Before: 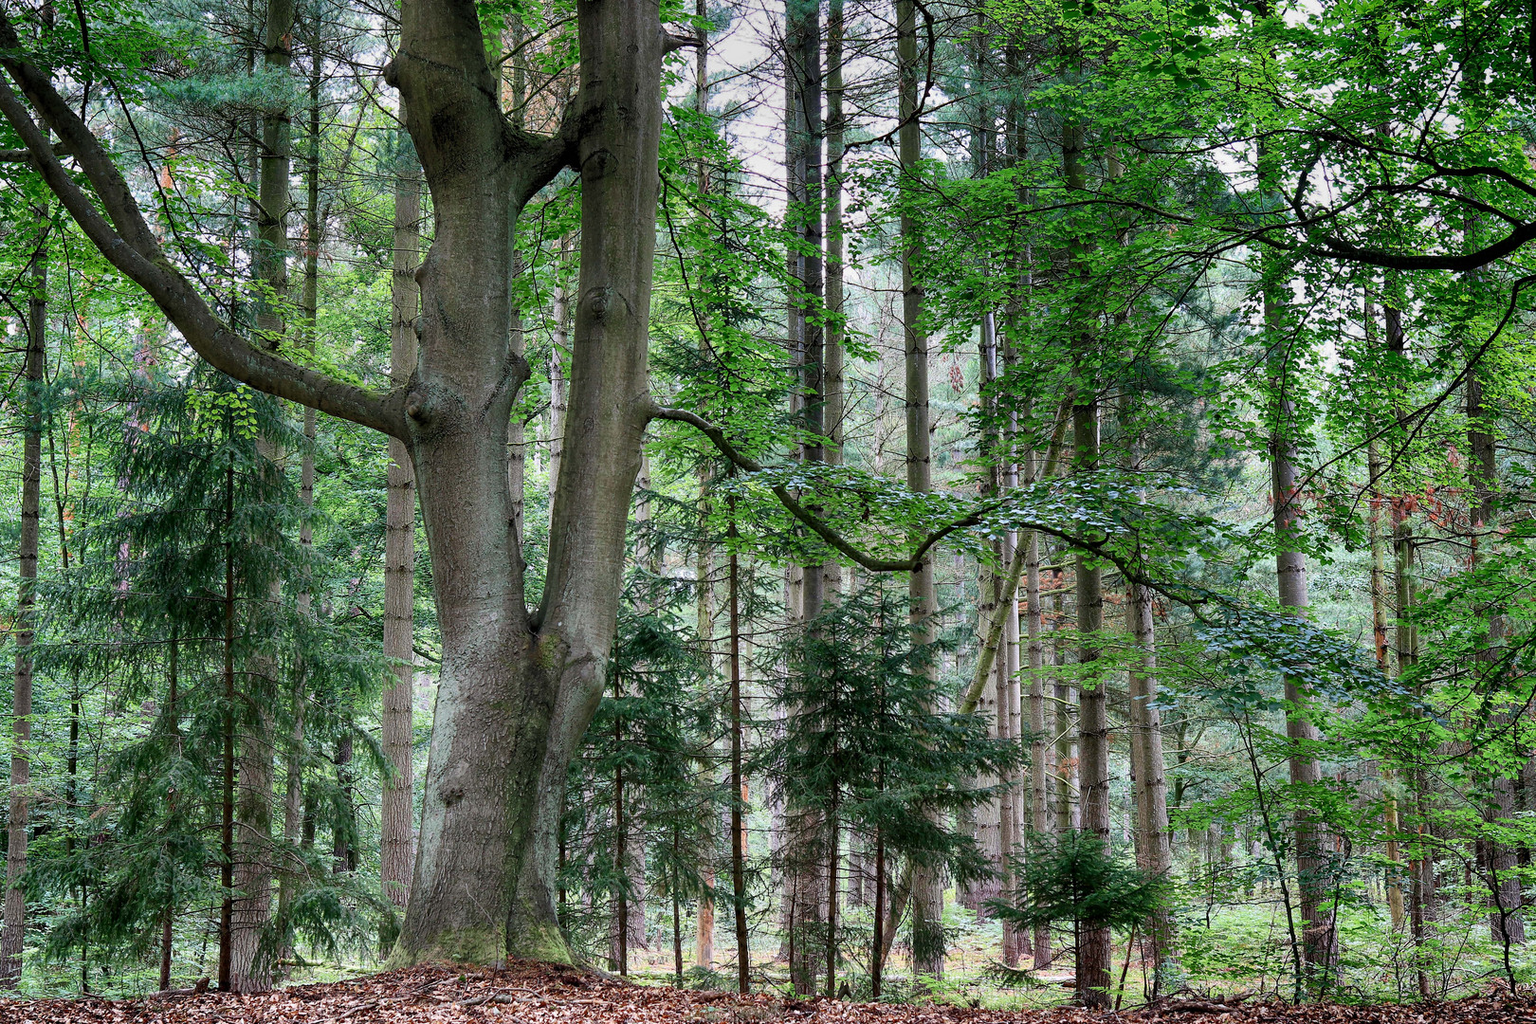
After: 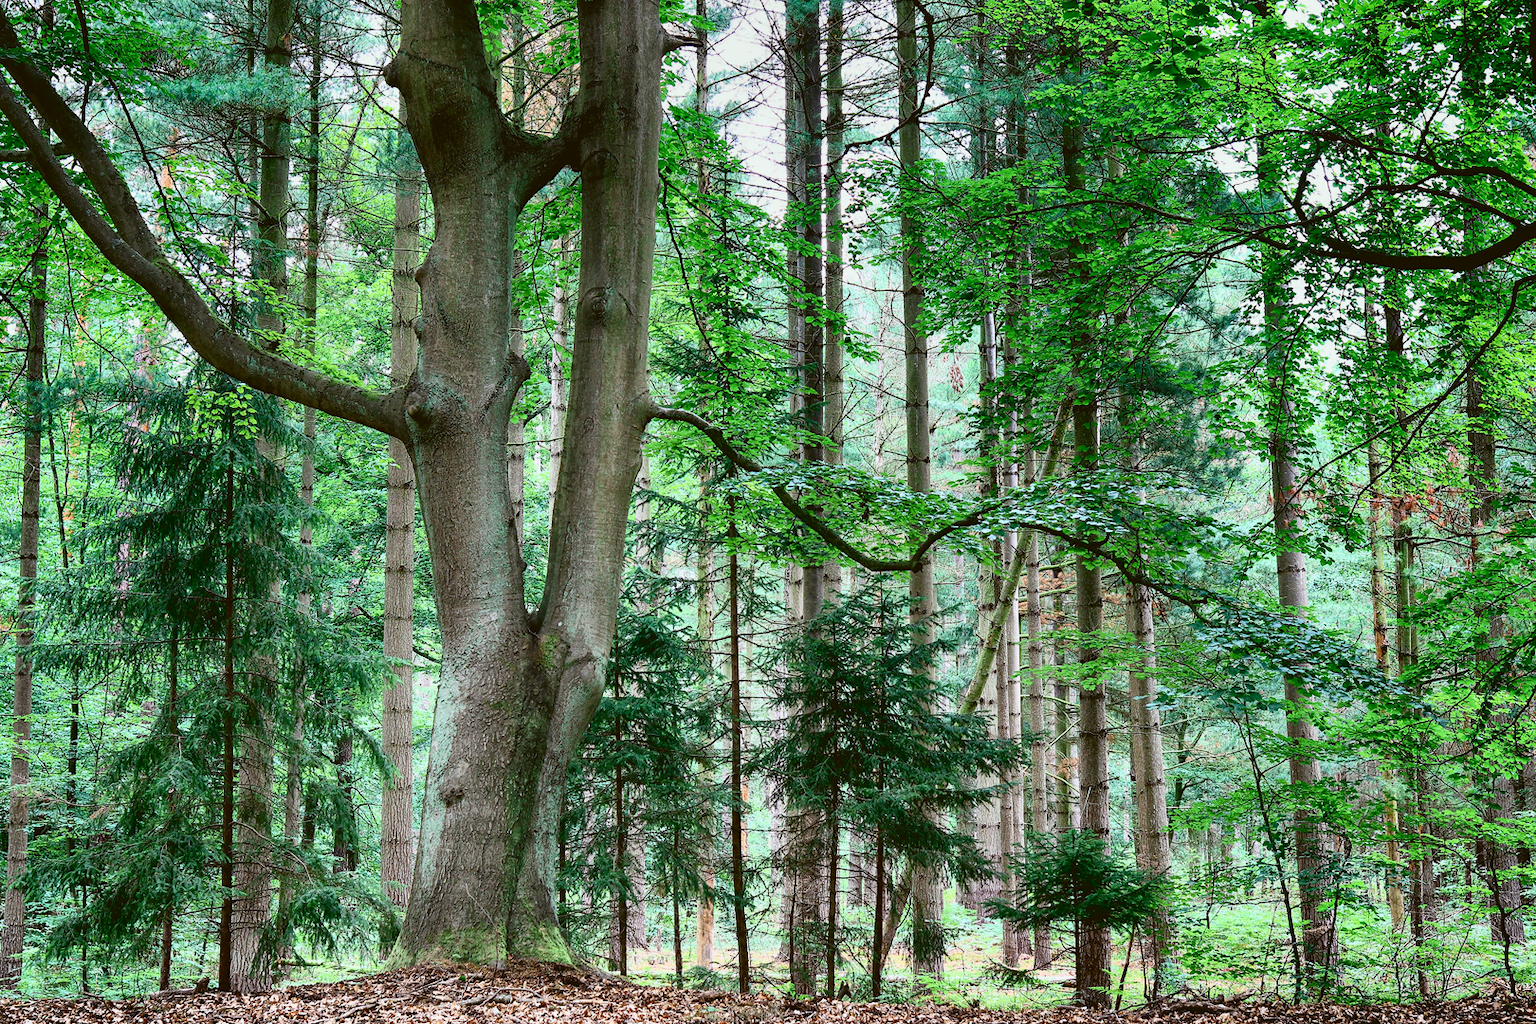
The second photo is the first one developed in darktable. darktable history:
color balance: lift [1.004, 1.002, 1.002, 0.998], gamma [1, 1.007, 1.002, 0.993], gain [1, 0.977, 1.013, 1.023], contrast -3.64%
tone curve: curves: ch0 [(0, 0.049) (0.113, 0.084) (0.285, 0.301) (0.673, 0.796) (0.845, 0.932) (0.994, 0.971)]; ch1 [(0, 0) (0.456, 0.424) (0.498, 0.5) (0.57, 0.557) (0.631, 0.635) (1, 1)]; ch2 [(0, 0) (0.395, 0.398) (0.44, 0.456) (0.502, 0.507) (0.55, 0.559) (0.67, 0.702) (1, 1)], color space Lab, independent channels, preserve colors none
